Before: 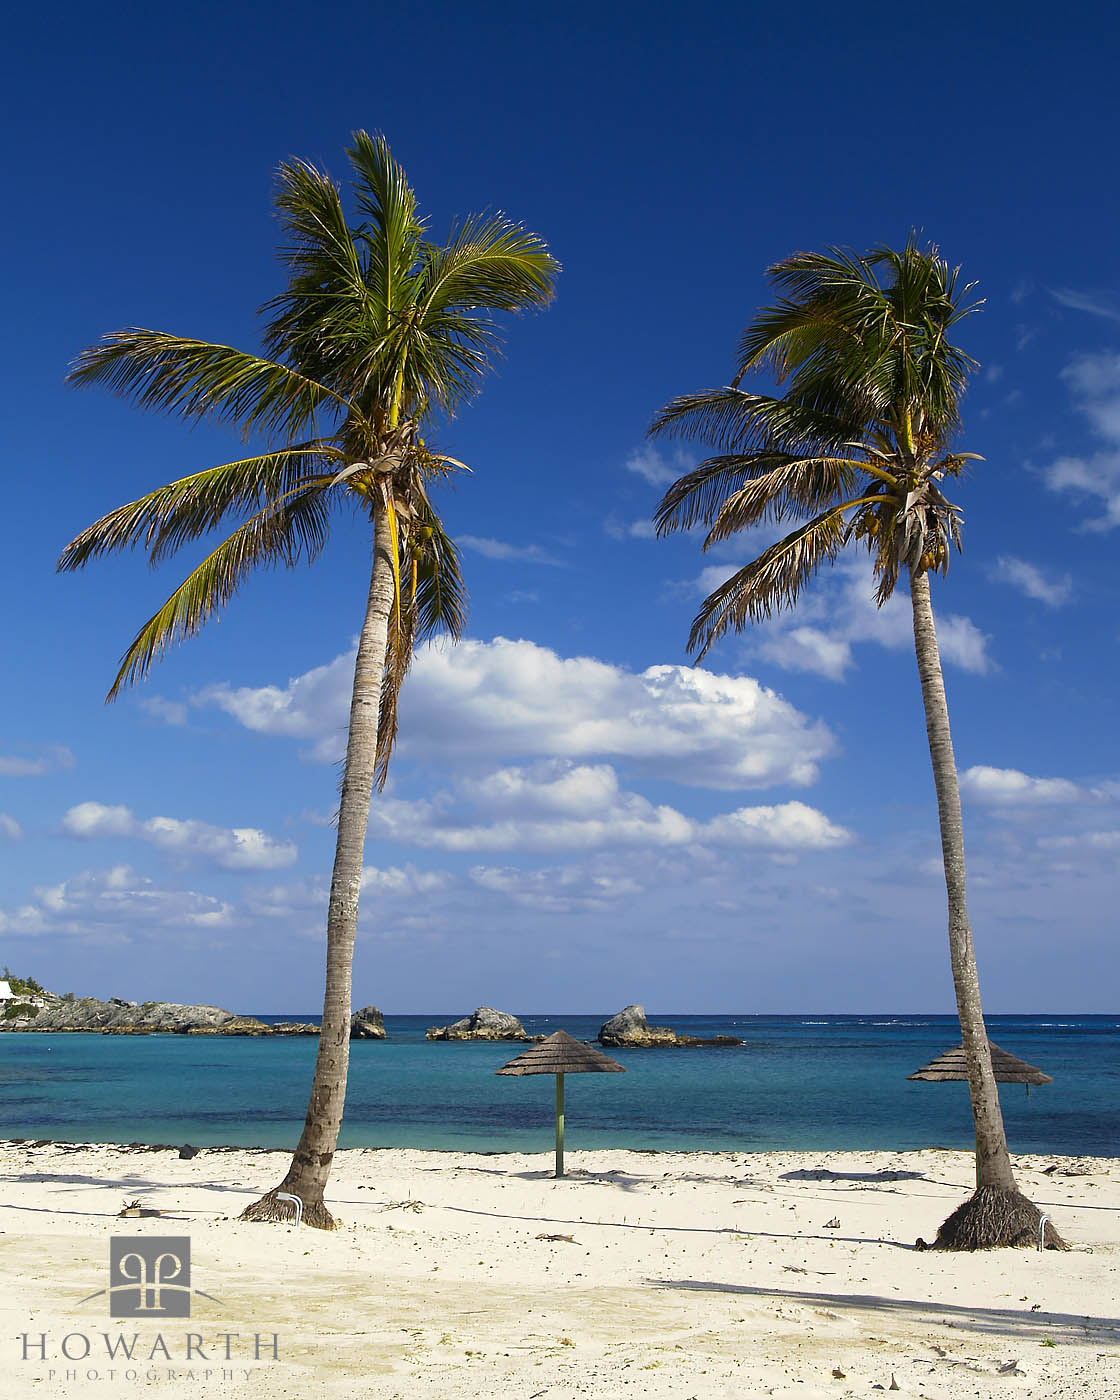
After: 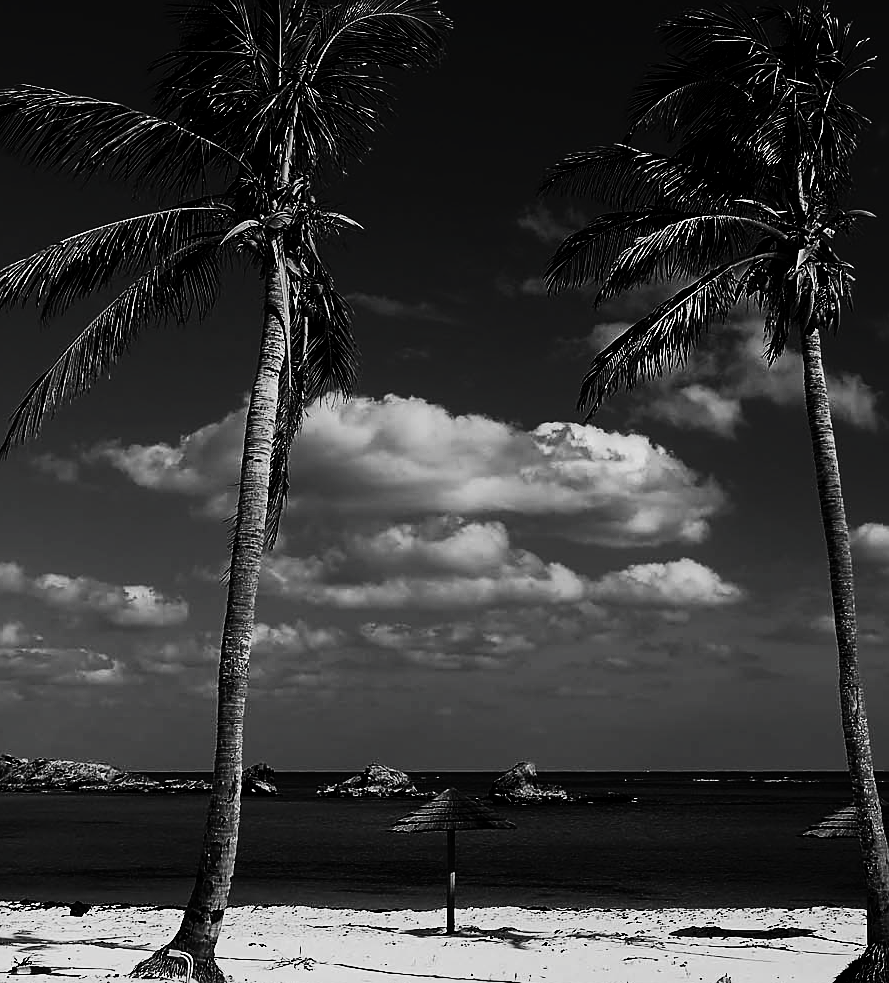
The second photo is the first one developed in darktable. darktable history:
filmic rgb: black relative exposure -4.97 EV, white relative exposure 3.97 EV, threshold 3.01 EV, hardness 2.9, contrast 1.401, enable highlight reconstruction true
contrast brightness saturation: contrast -0.029, brightness -0.582, saturation -0.995
tone curve: curves: ch0 [(0, 0) (0.003, 0.009) (0.011, 0.013) (0.025, 0.019) (0.044, 0.029) (0.069, 0.04) (0.1, 0.053) (0.136, 0.08) (0.177, 0.114) (0.224, 0.151) (0.277, 0.207) (0.335, 0.267) (0.399, 0.35) (0.468, 0.442) (0.543, 0.545) (0.623, 0.656) (0.709, 0.752) (0.801, 0.843) (0.898, 0.932) (1, 1)], preserve colors none
crop: left 9.75%, top 17.382%, right 10.832%, bottom 12.357%
shadows and highlights: shadows -13.07, white point adjustment 3.81, highlights 26.64
sharpen: on, module defaults
